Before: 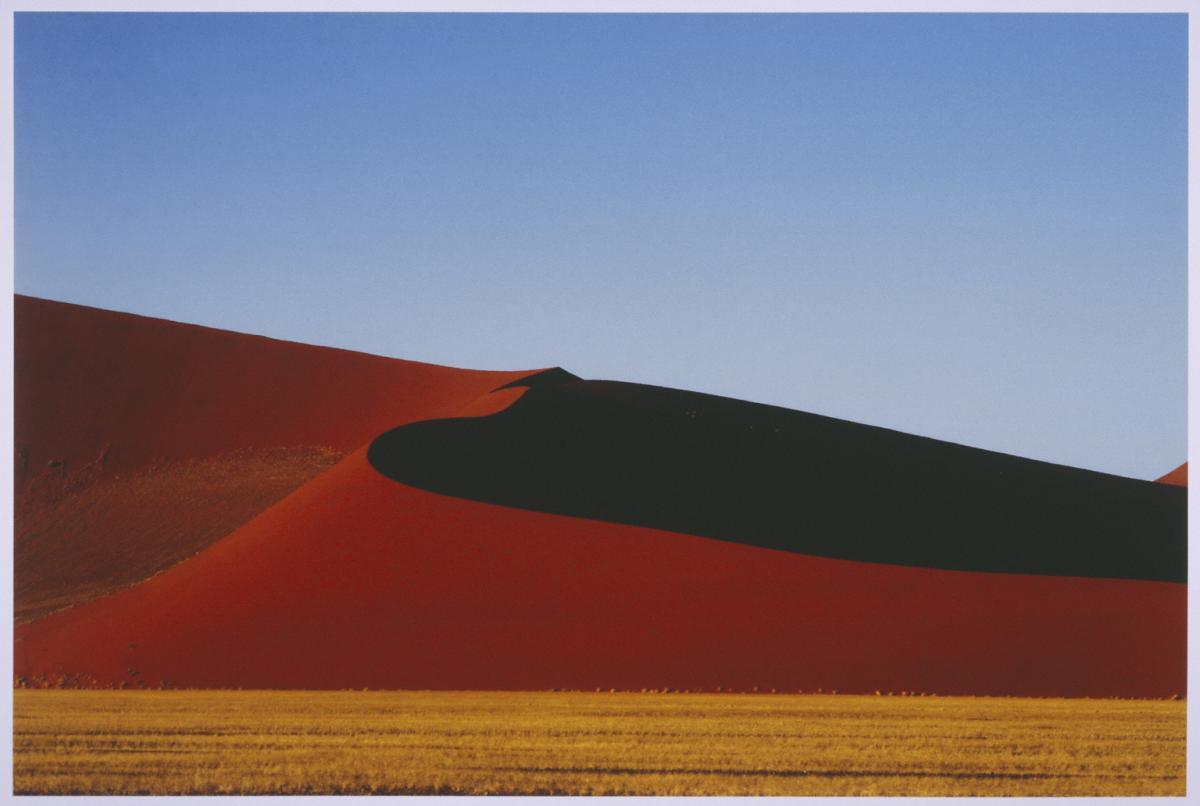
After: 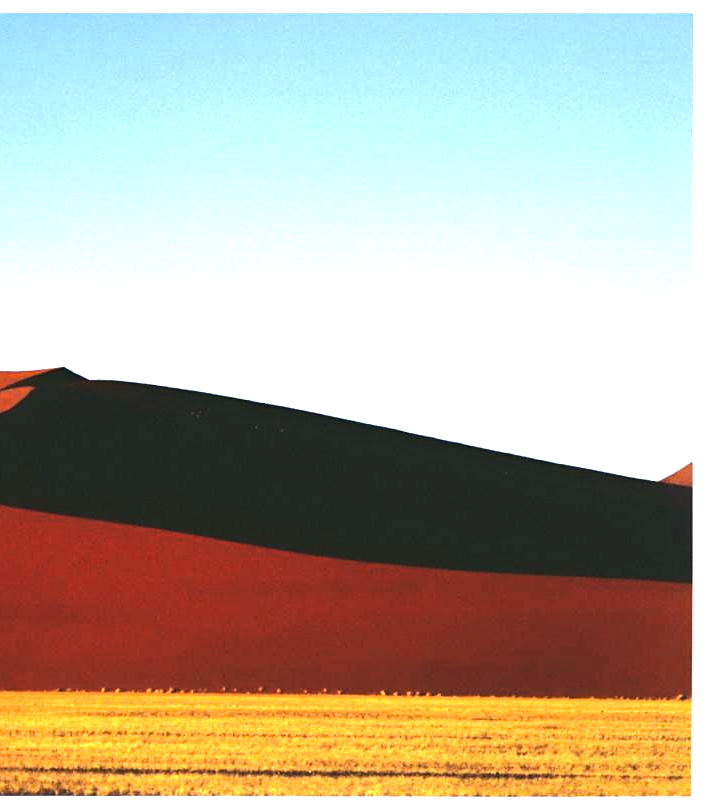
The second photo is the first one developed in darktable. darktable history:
exposure: black level correction 0, exposure 0.893 EV, compensate highlight preservation false
crop: left 41.312%
haze removal: compatibility mode true, adaptive false
tone equalizer: -8 EV -1.1 EV, -7 EV -1.04 EV, -6 EV -0.85 EV, -5 EV -0.612 EV, -3 EV 0.577 EV, -2 EV 0.84 EV, -1 EV 0.989 EV, +0 EV 1.06 EV, edges refinement/feathering 500, mask exposure compensation -1.57 EV, preserve details no
sharpen: amount 0.206
